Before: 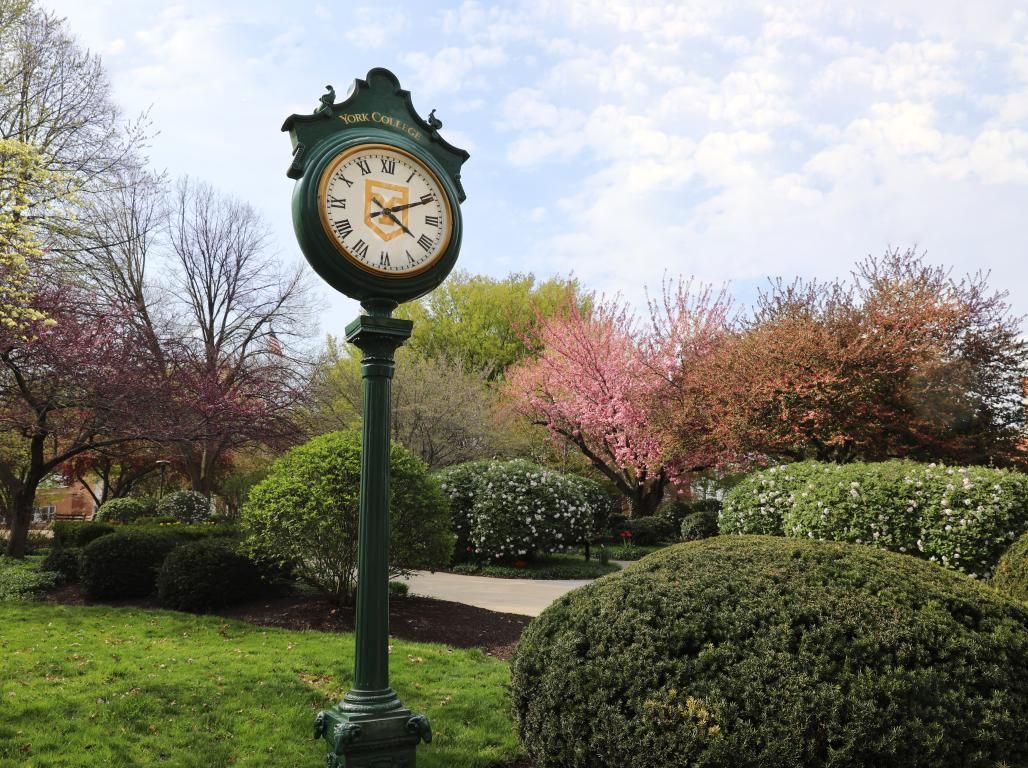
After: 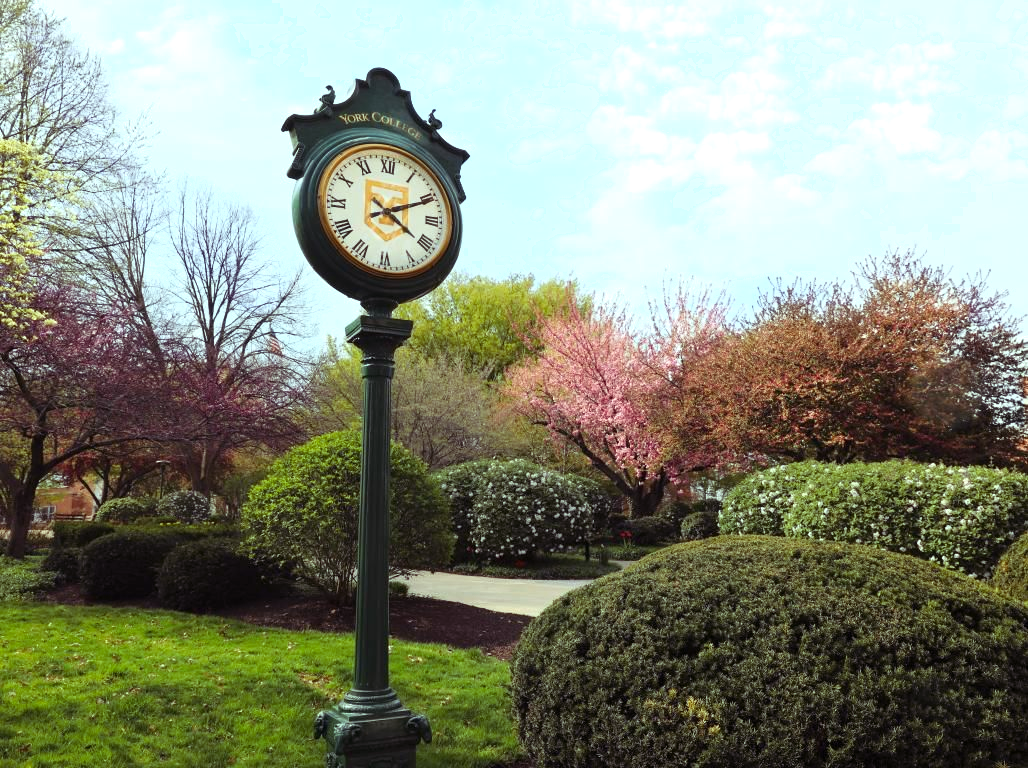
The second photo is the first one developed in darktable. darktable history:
color balance rgb: shadows lift › luminance 0.49%, shadows lift › chroma 6.83%, shadows lift › hue 300.29°, power › hue 208.98°, highlights gain › luminance 20.24%, highlights gain › chroma 2.73%, highlights gain › hue 173.85°, perceptual saturation grading › global saturation 18.05%
shadows and highlights: shadows 0, highlights 40
contrast brightness saturation: saturation -0.05
